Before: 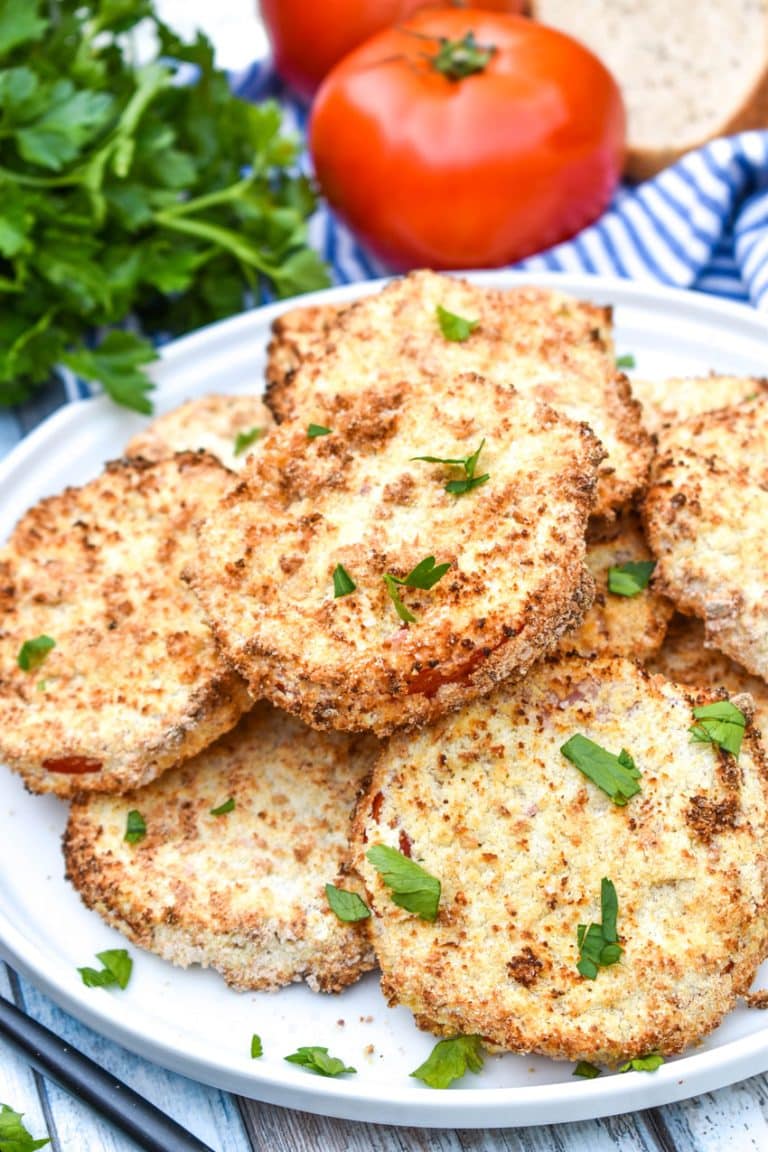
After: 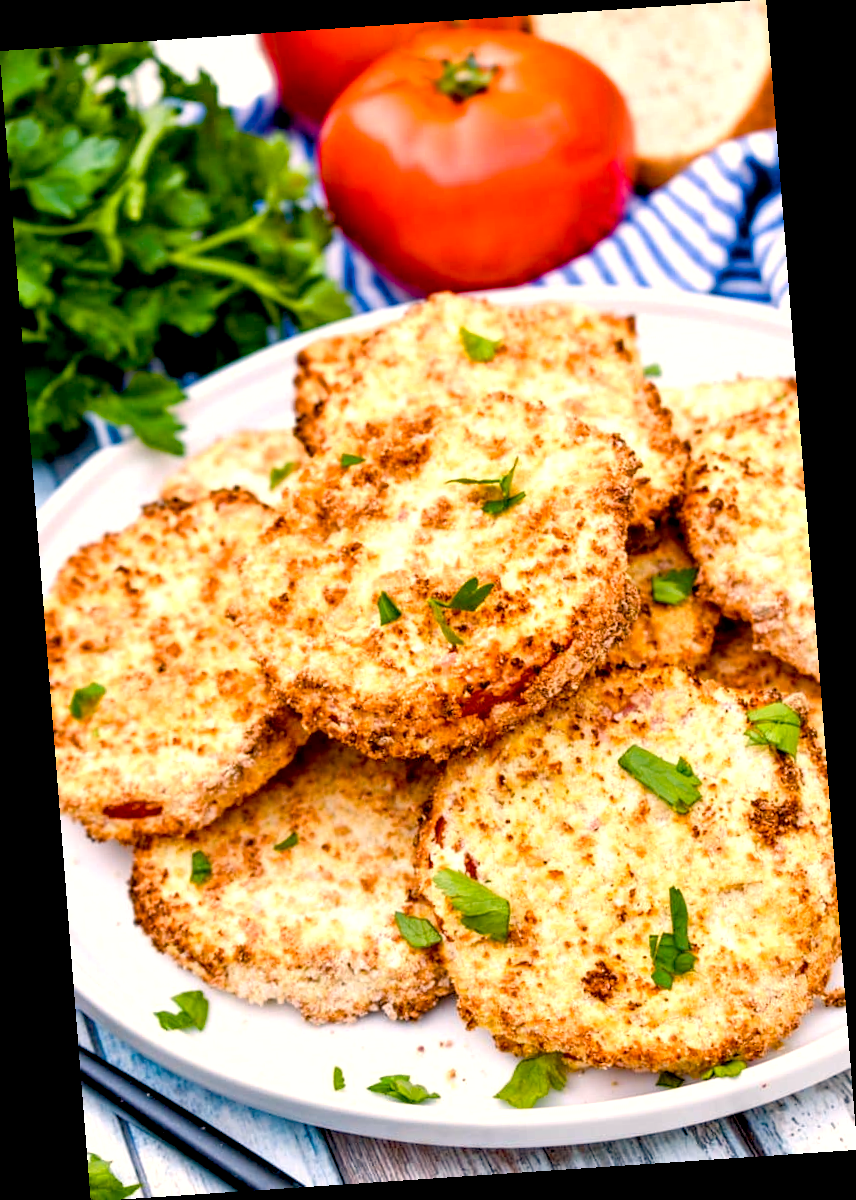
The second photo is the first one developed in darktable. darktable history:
rotate and perspective: rotation -4.2°, shear 0.006, automatic cropping off
levels: mode automatic, gray 50.8%
white balance: red 1.127, blue 0.943
color balance rgb: perceptual saturation grading › global saturation 35%, perceptual saturation grading › highlights -25%, perceptual saturation grading › shadows 25%, global vibrance 10%
exposure: black level correction 0.025, exposure 0.182 EV, compensate highlight preservation false
